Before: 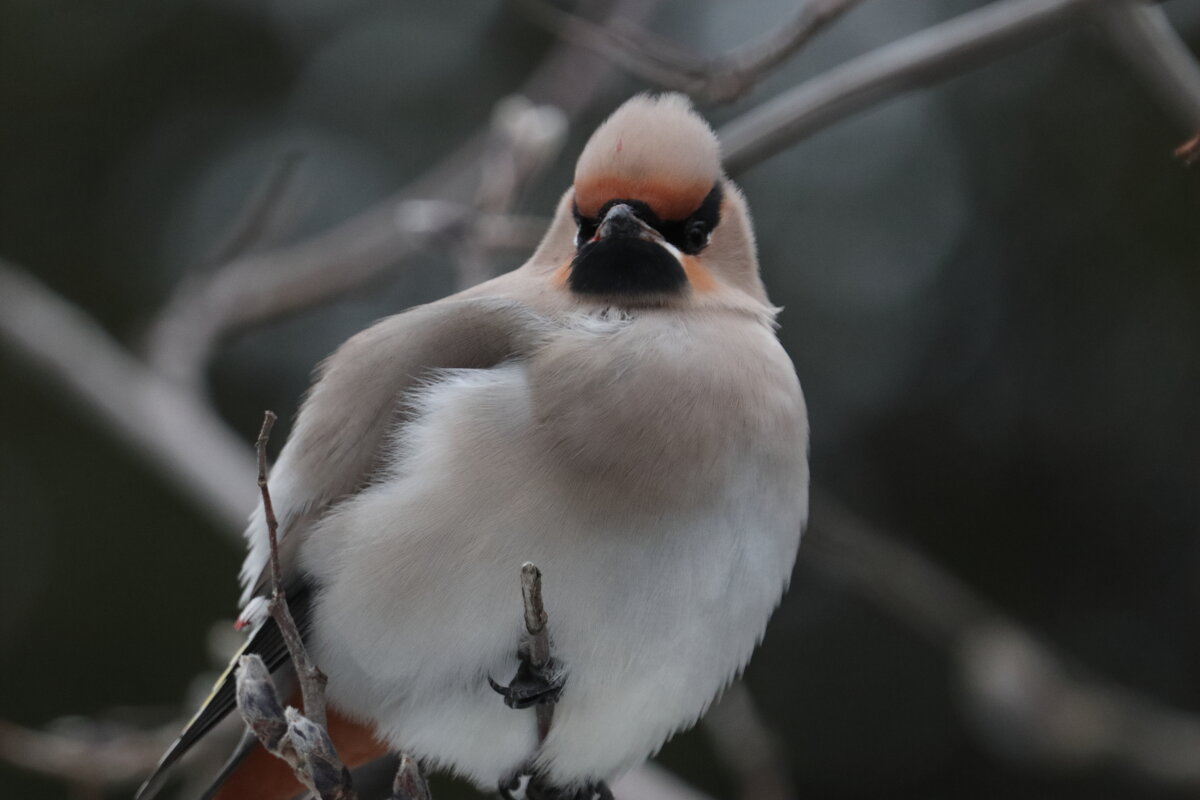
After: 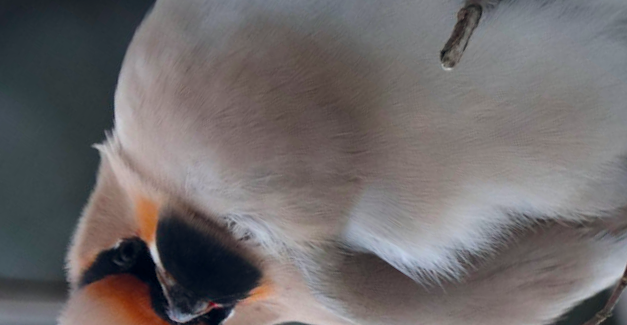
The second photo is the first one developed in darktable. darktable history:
crop and rotate: angle 147.32°, left 9.16%, top 15.641%, right 4.483%, bottom 17.175%
color balance rgb: global offset › chroma 0.056%, global offset › hue 254.24°, perceptual saturation grading › global saturation 31.217%, global vibrance 39.56%
